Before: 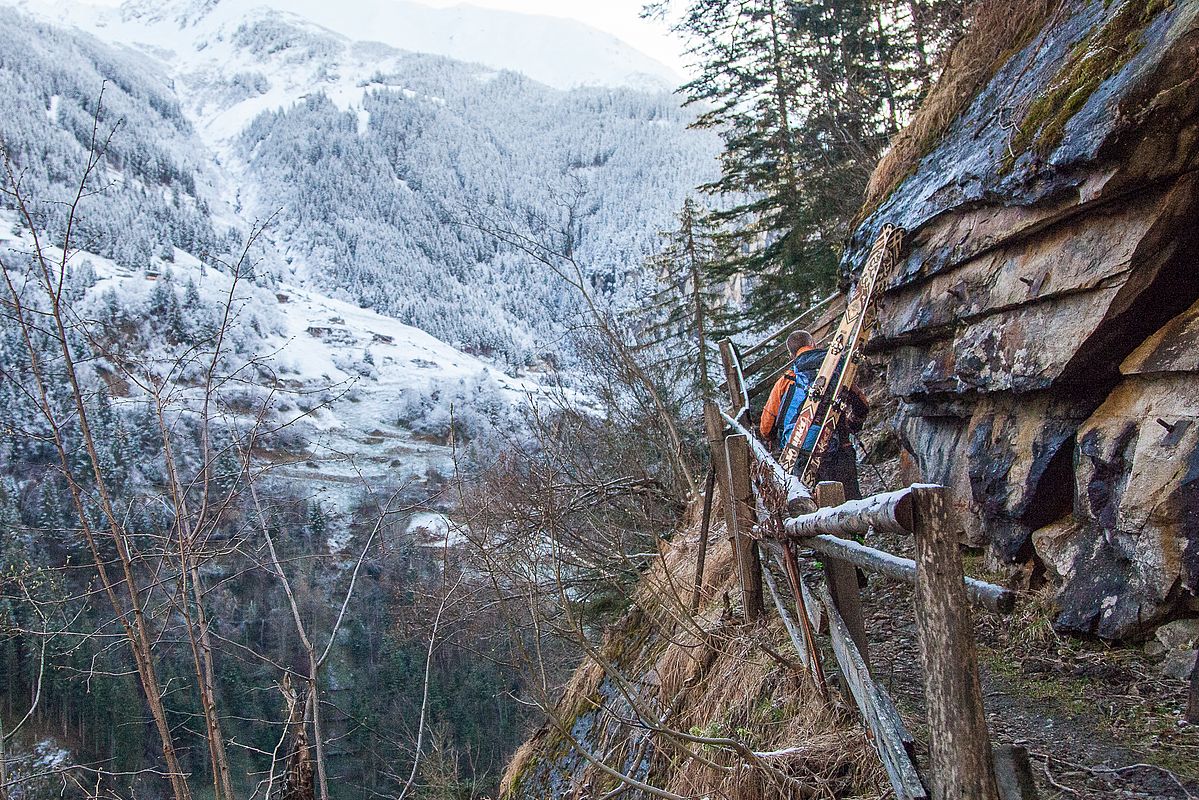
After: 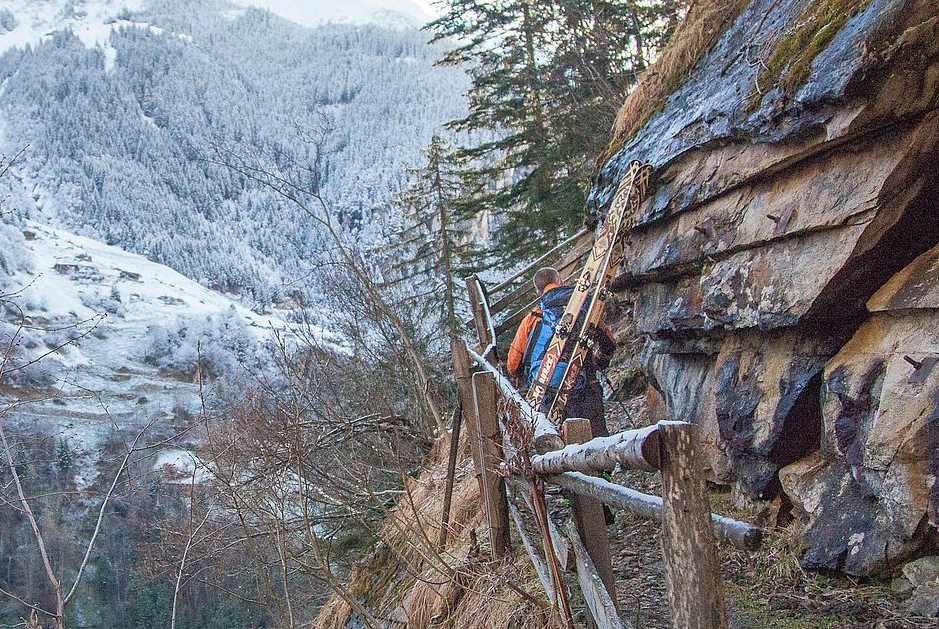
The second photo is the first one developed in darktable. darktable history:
contrast brightness saturation: contrast 0.051, brightness 0.066, saturation 0.008
crop and rotate: left 21.16%, top 7.875%, right 0.462%, bottom 13.471%
shadows and highlights: on, module defaults
